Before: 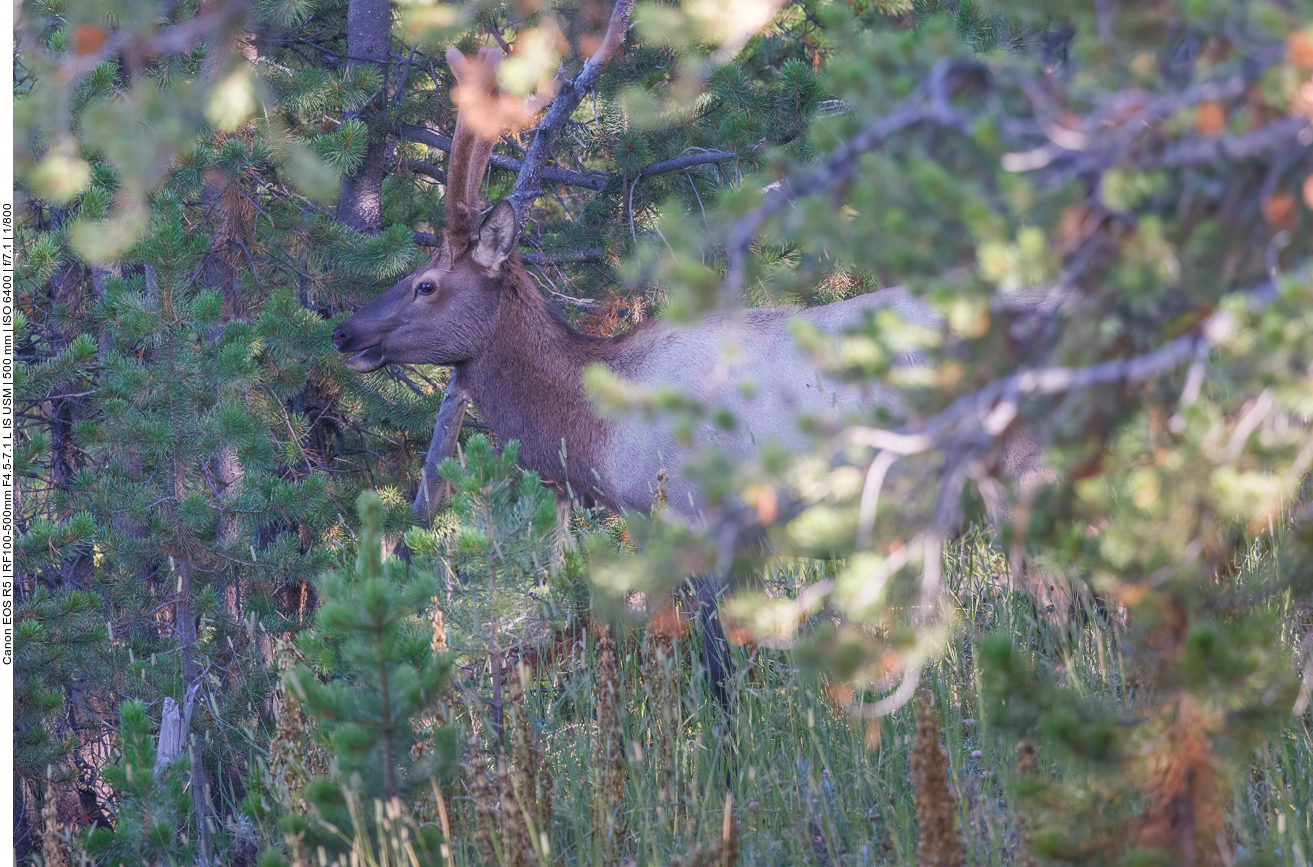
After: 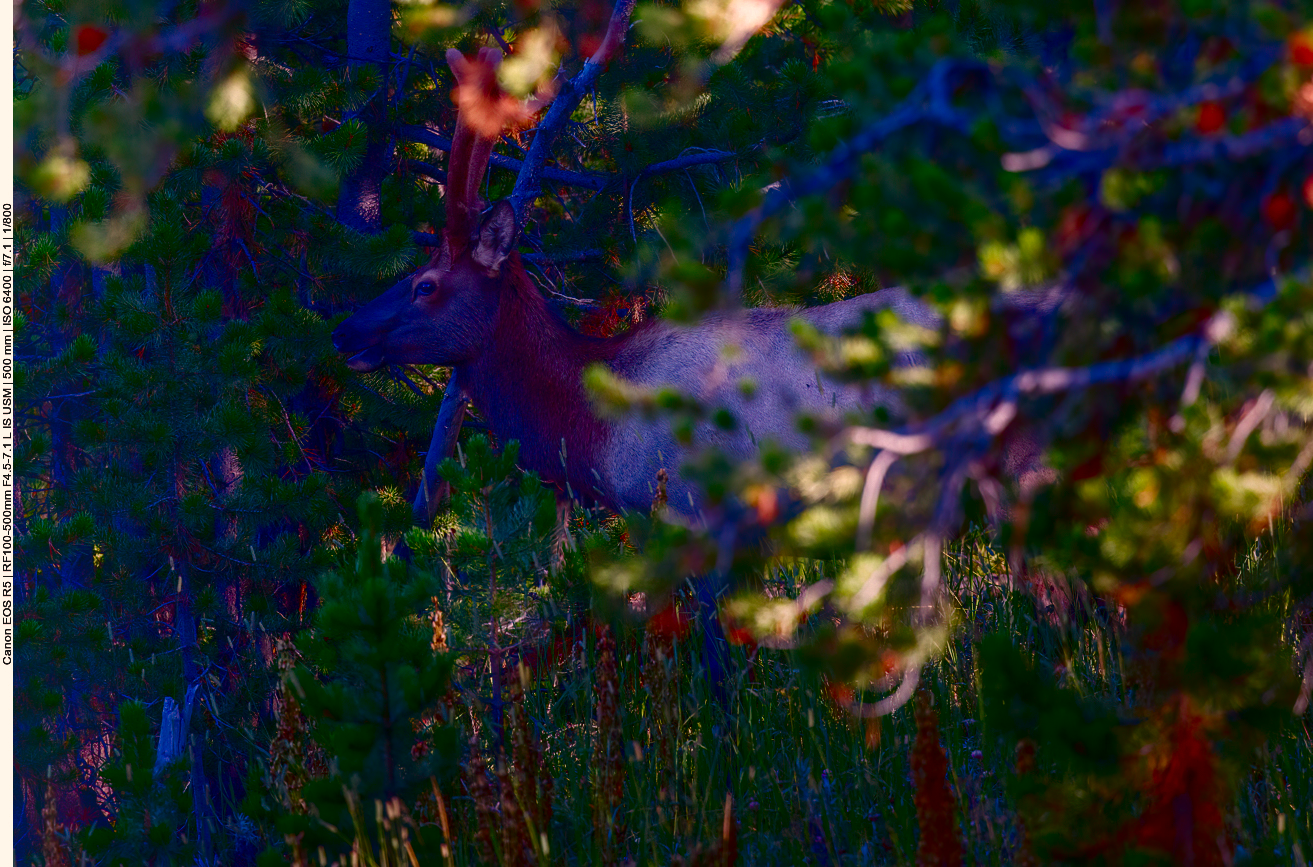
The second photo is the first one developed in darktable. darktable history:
contrast brightness saturation: brightness -1, saturation 1
color correction: highlights a* 11.96, highlights b* 11.58
bloom: on, module defaults
